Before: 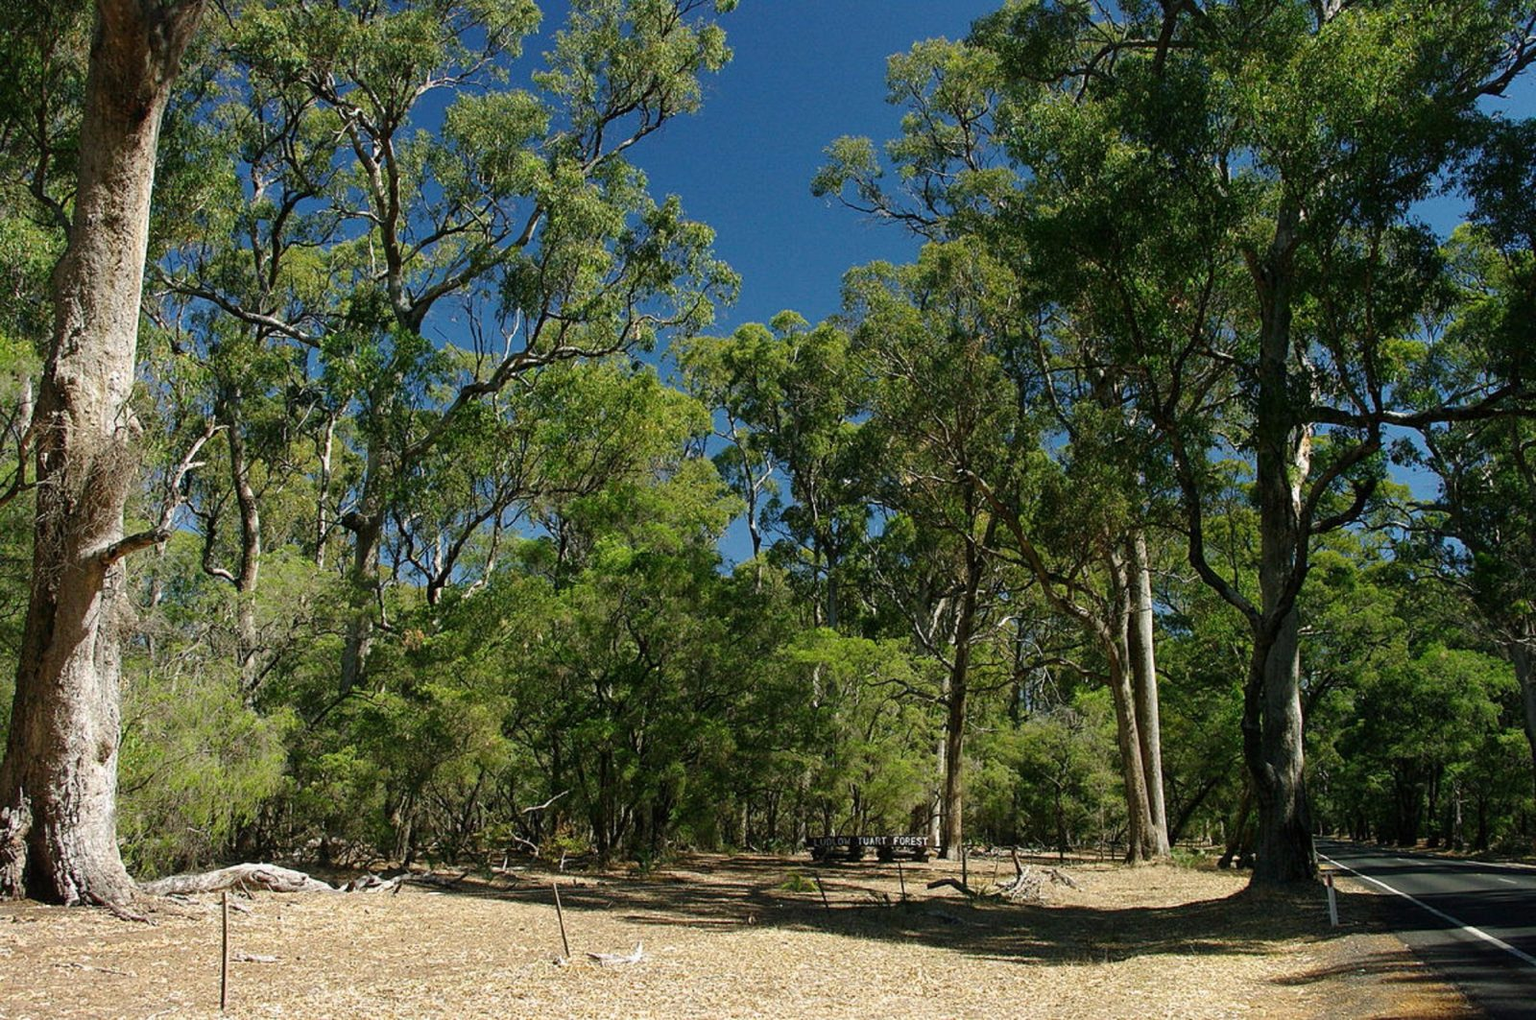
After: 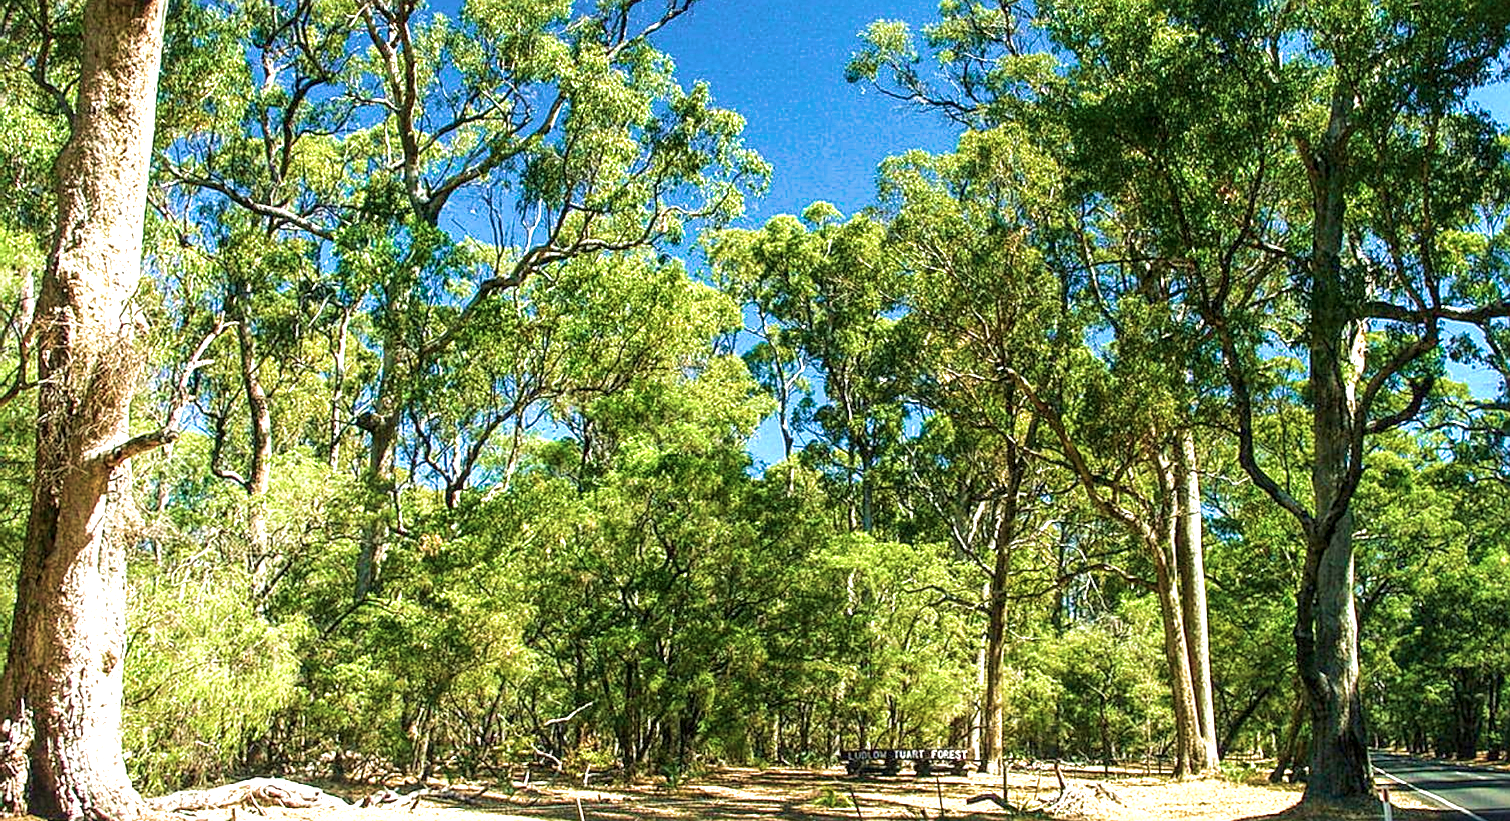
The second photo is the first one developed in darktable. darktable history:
contrast brightness saturation: saturation -0.05
exposure: black level correction 0, exposure 1.49 EV, compensate highlight preservation false
crop and rotate: angle 0.04°, top 11.589%, right 5.667%, bottom 11.199%
sharpen: on, module defaults
velvia: strength 67.68%, mid-tones bias 0.973
local contrast: highlights 63%, detail 143%, midtone range 0.432
